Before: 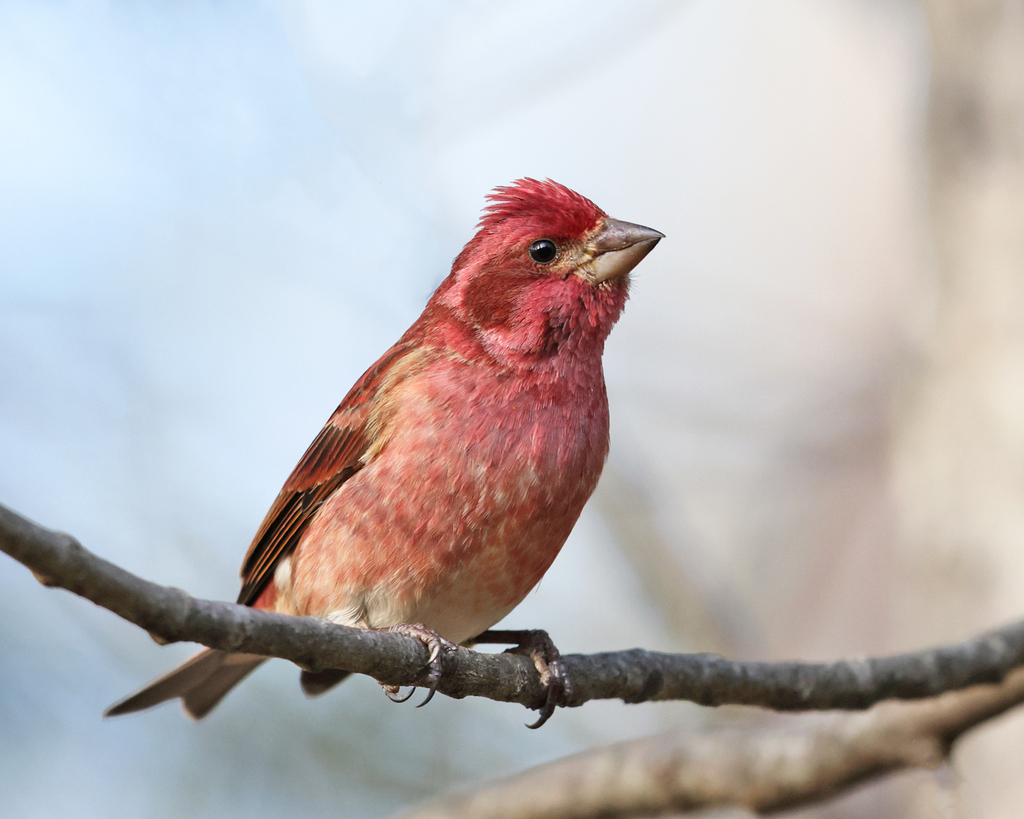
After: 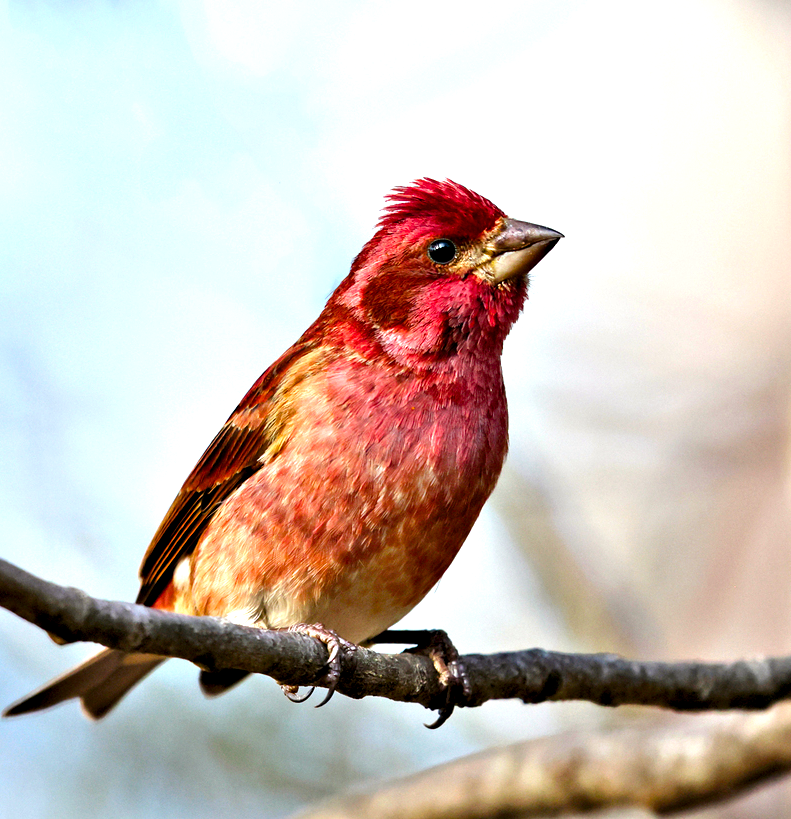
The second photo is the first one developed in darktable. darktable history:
contrast equalizer: y [[0.6 ×6], [0.55 ×6], [0 ×6], [0 ×6], [0 ×6]]
crop: left 9.877%, right 12.836%
color balance rgb: power › chroma 0.683%, power › hue 60°, linear chroma grading › global chroma 14.58%, perceptual saturation grading › global saturation 25.213%, perceptual brilliance grading › highlights 9.739%, perceptual brilliance grading › mid-tones 4.987%
